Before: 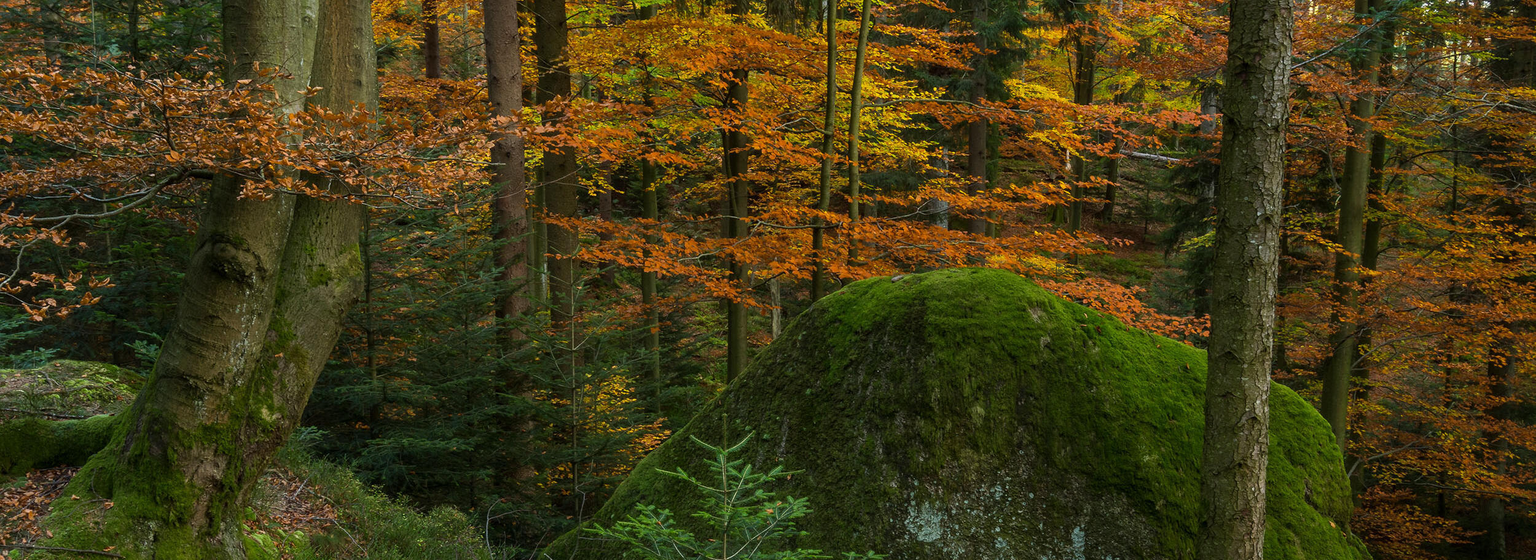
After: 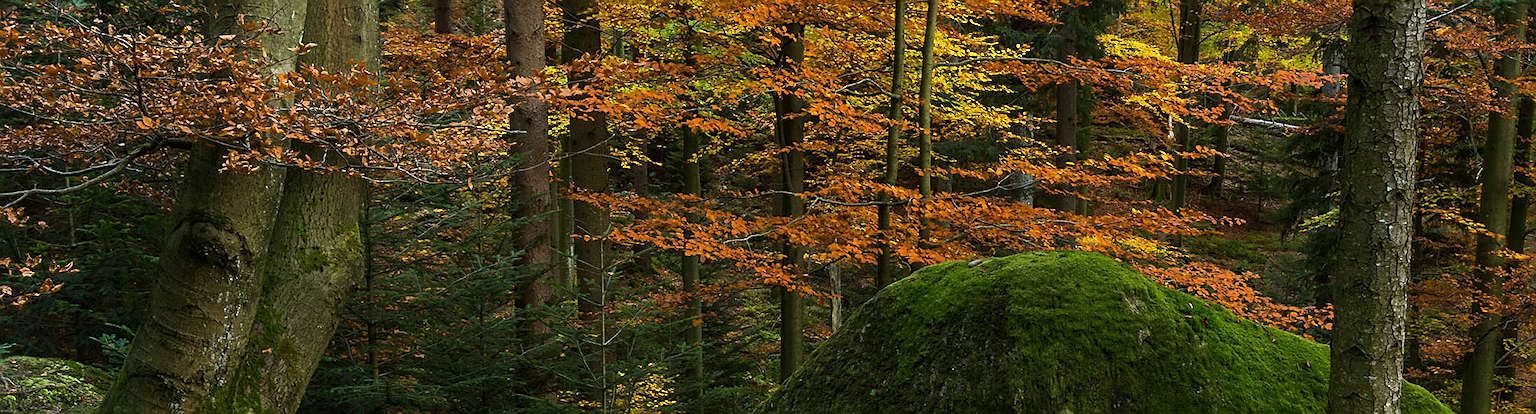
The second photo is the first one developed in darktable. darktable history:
crop: left 3.032%, top 8.844%, right 9.627%, bottom 26.482%
color correction: highlights a* -0.075, highlights b* 0.111
exposure: compensate exposure bias true, compensate highlight preservation false
tone equalizer: -8 EV -0.394 EV, -7 EV -0.365 EV, -6 EV -0.349 EV, -5 EV -0.193 EV, -3 EV 0.217 EV, -2 EV 0.319 EV, -1 EV 0.381 EV, +0 EV 0.409 EV, edges refinement/feathering 500, mask exposure compensation -1.57 EV, preserve details no
sharpen: on, module defaults
